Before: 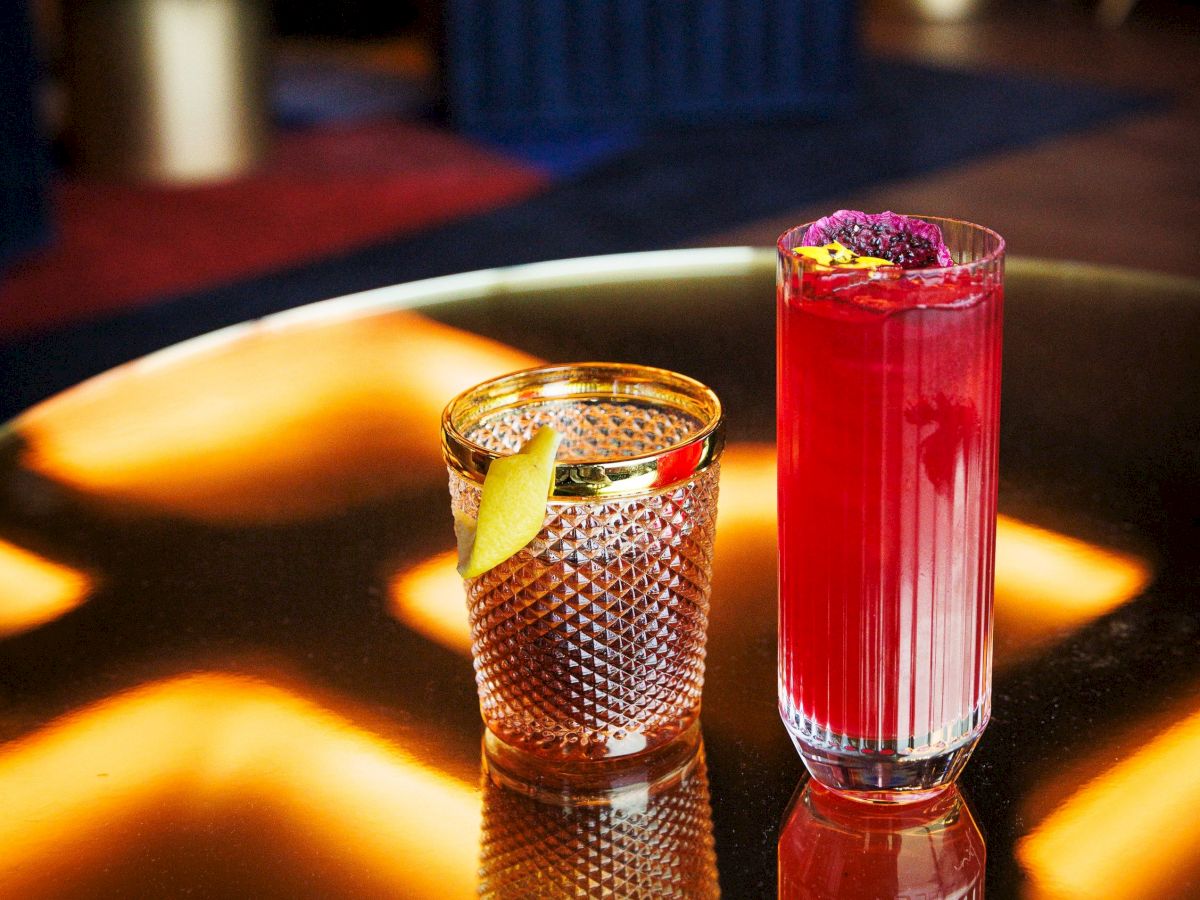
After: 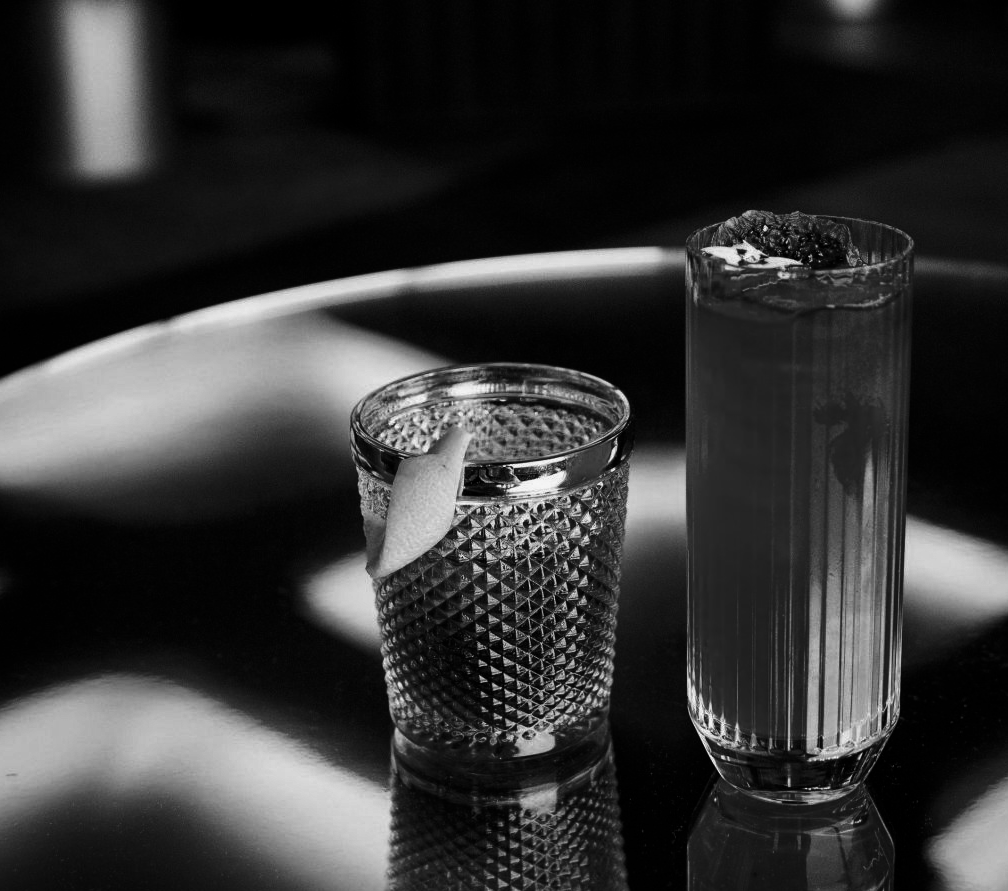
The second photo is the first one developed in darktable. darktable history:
contrast brightness saturation: contrast -0.03, brightness -0.59, saturation -1
crop: left 7.598%, right 7.873%
